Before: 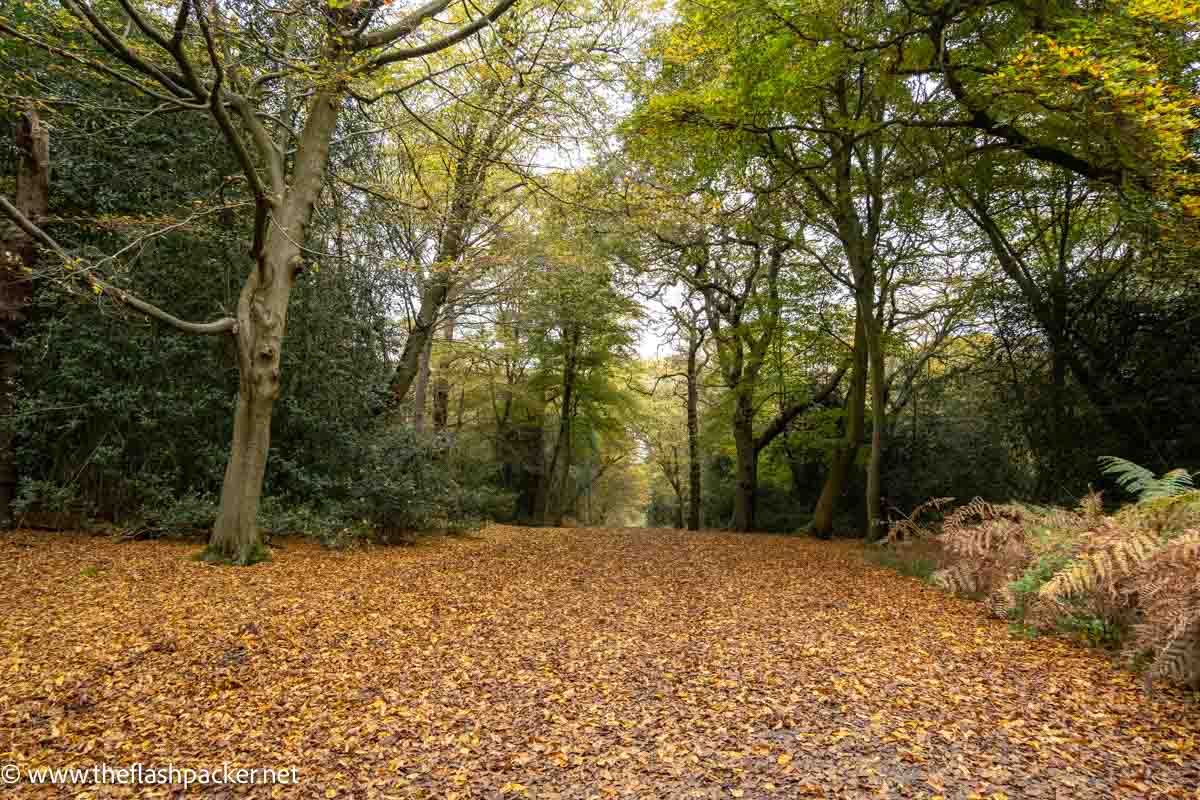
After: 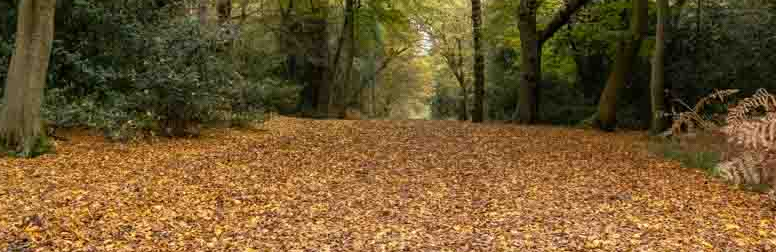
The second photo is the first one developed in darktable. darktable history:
crop: left 18.035%, top 51.118%, right 17.284%, bottom 16.94%
